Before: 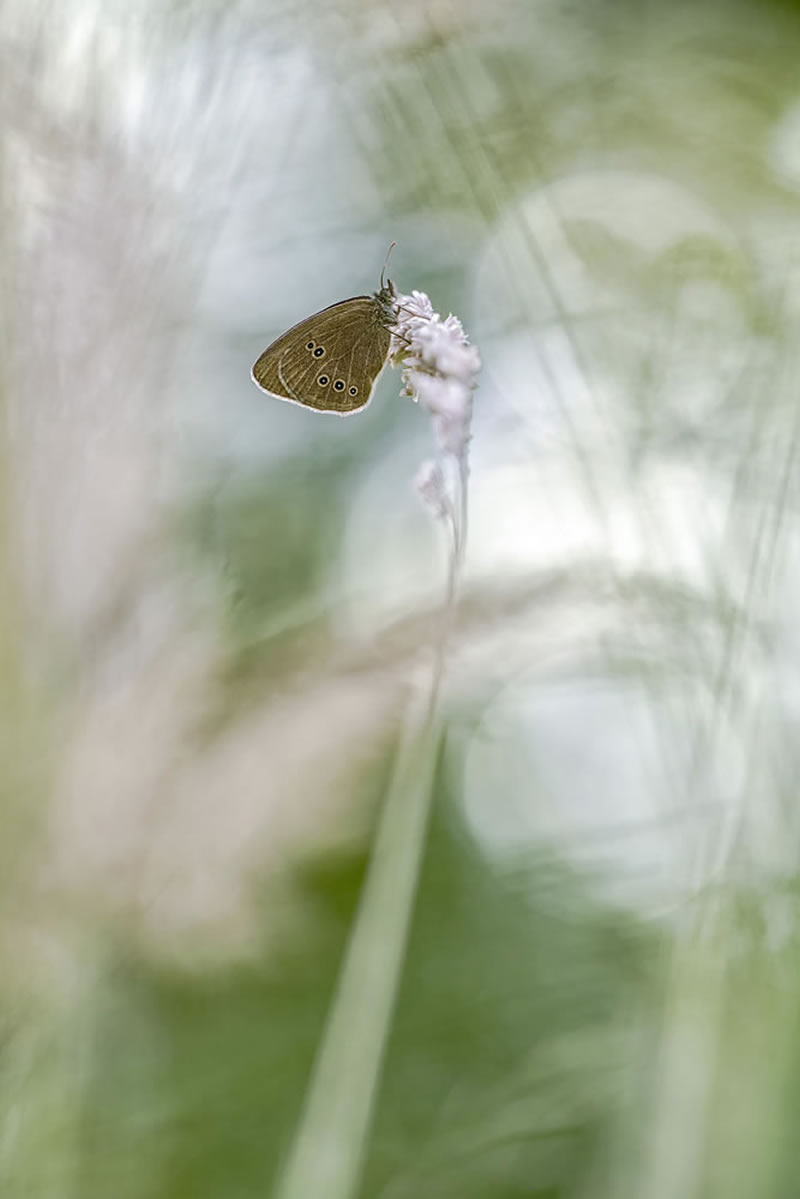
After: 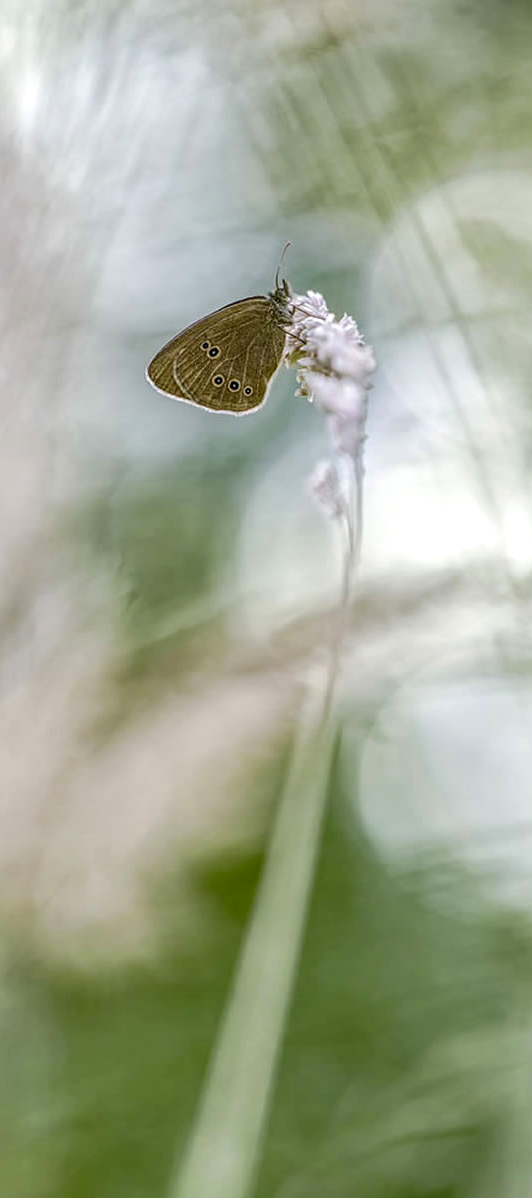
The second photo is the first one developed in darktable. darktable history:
crop and rotate: left 13.361%, right 20.033%
contrast brightness saturation: saturation 0.123
local contrast: on, module defaults
